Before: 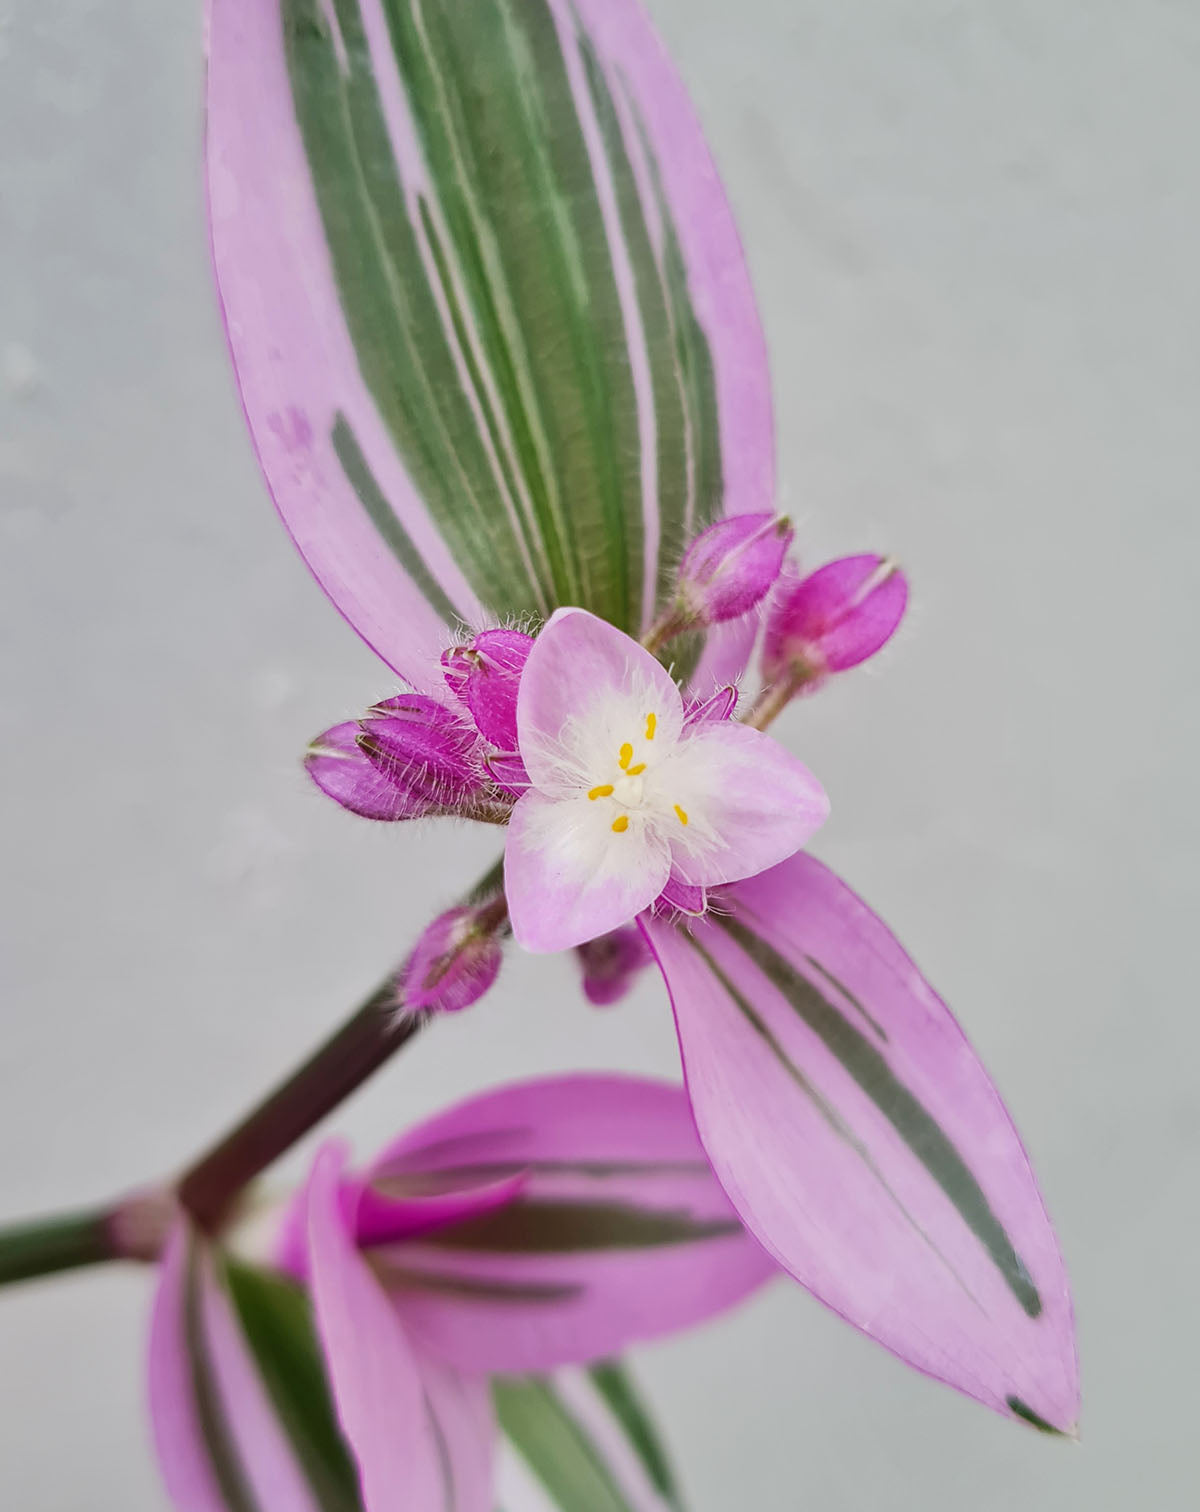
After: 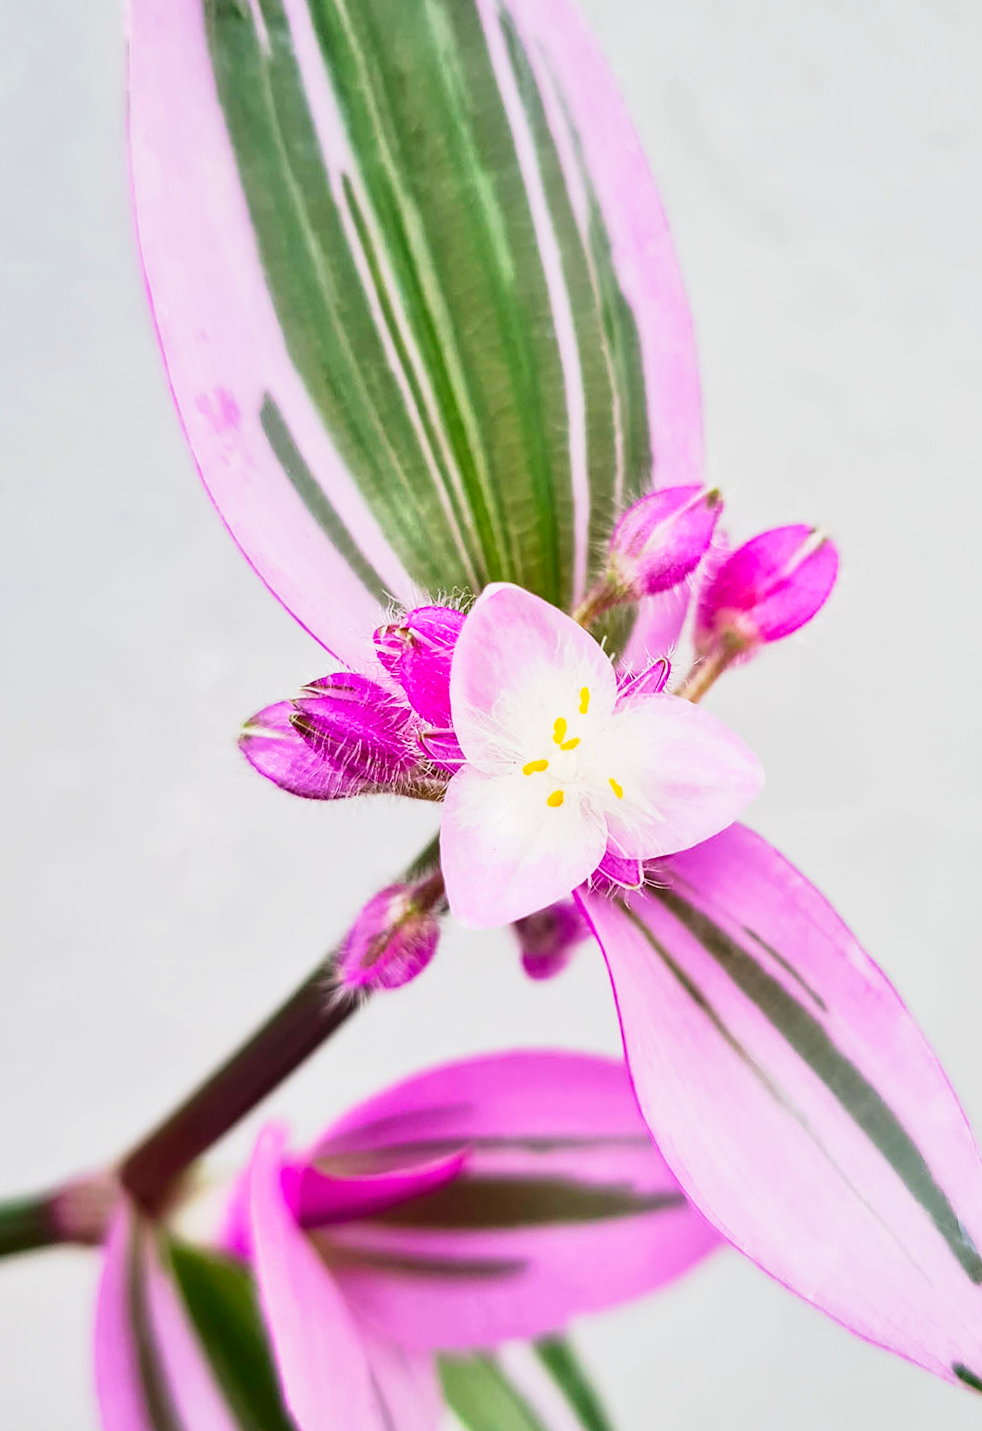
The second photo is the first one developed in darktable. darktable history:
base curve: curves: ch0 [(0, 0) (0.005, 0.002) (0.193, 0.295) (0.399, 0.664) (0.75, 0.928) (1, 1)], preserve colors none
exposure: compensate highlight preservation false
crop and rotate: angle 1.06°, left 4.489%, top 0.59%, right 11.728%, bottom 2.53%
contrast brightness saturation: contrast 0.04, saturation 0.154
